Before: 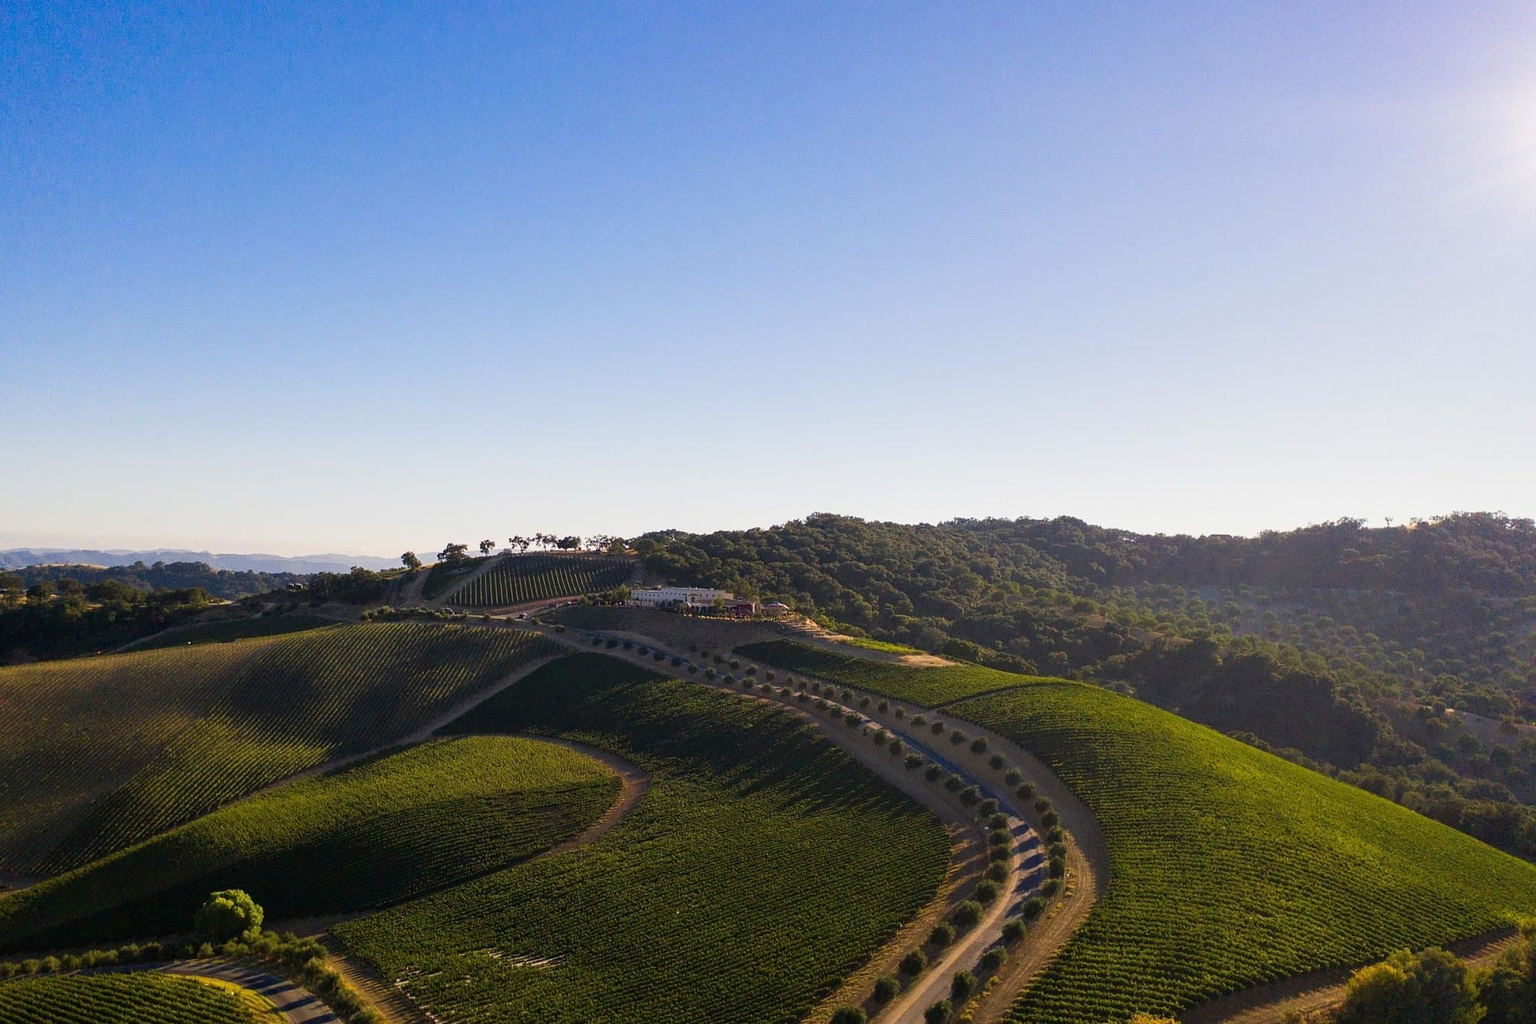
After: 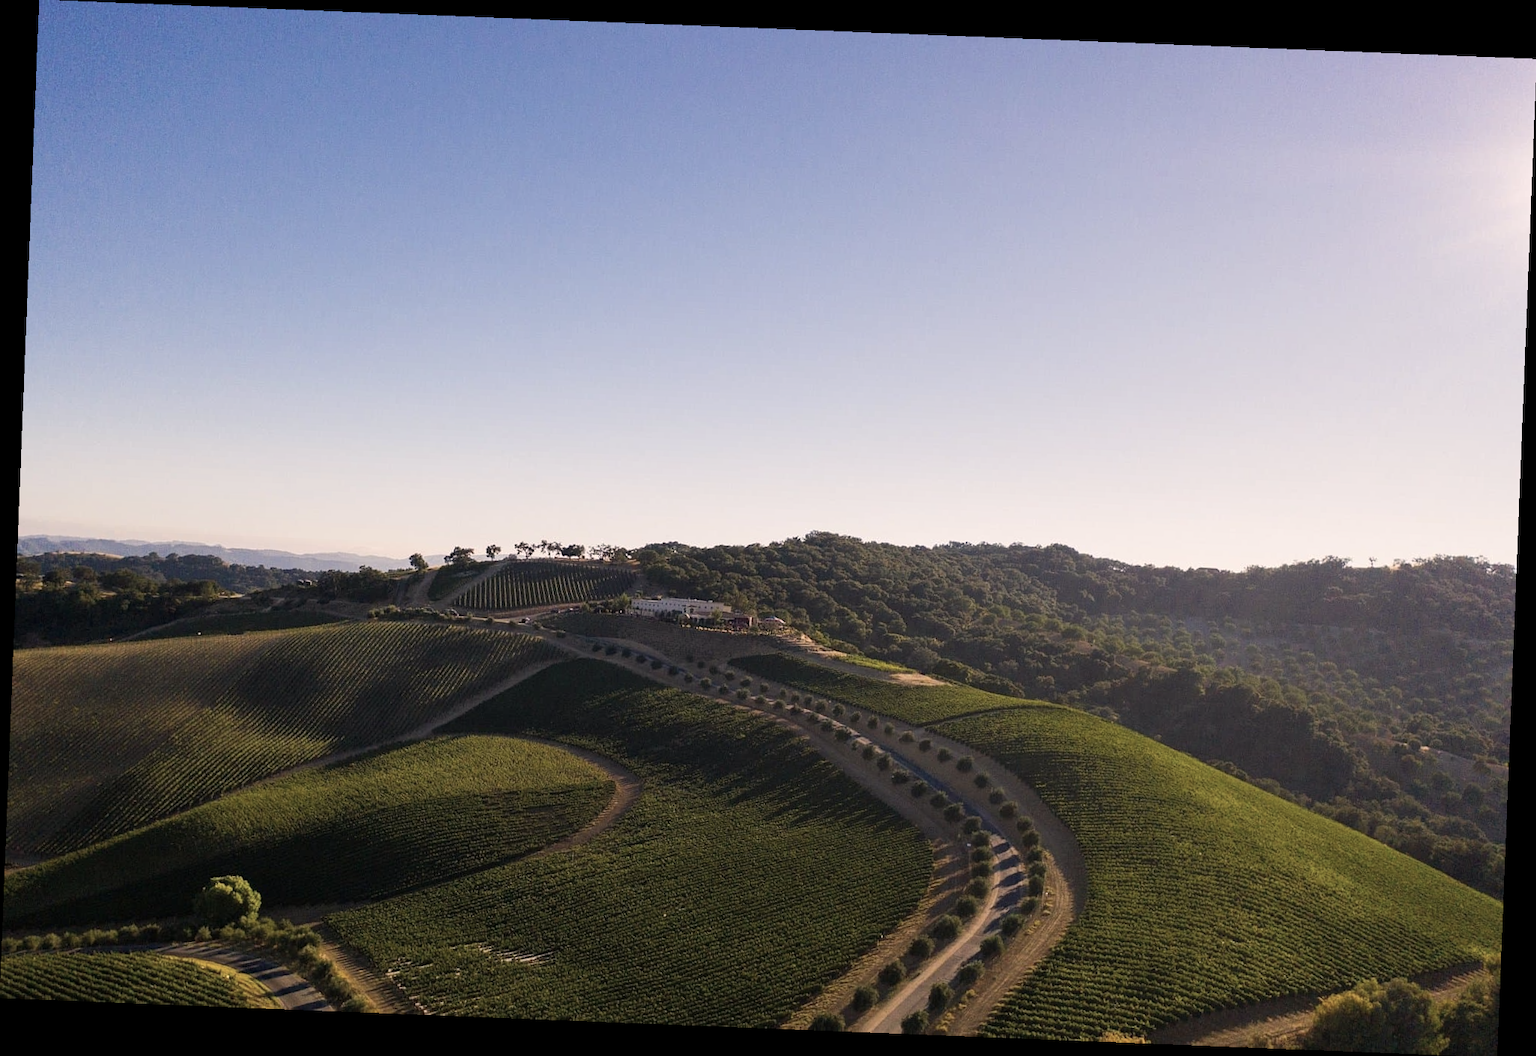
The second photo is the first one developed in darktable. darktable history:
rotate and perspective: rotation 2.27°, automatic cropping off
color correction: highlights a* 5.59, highlights b* 5.24, saturation 0.68
